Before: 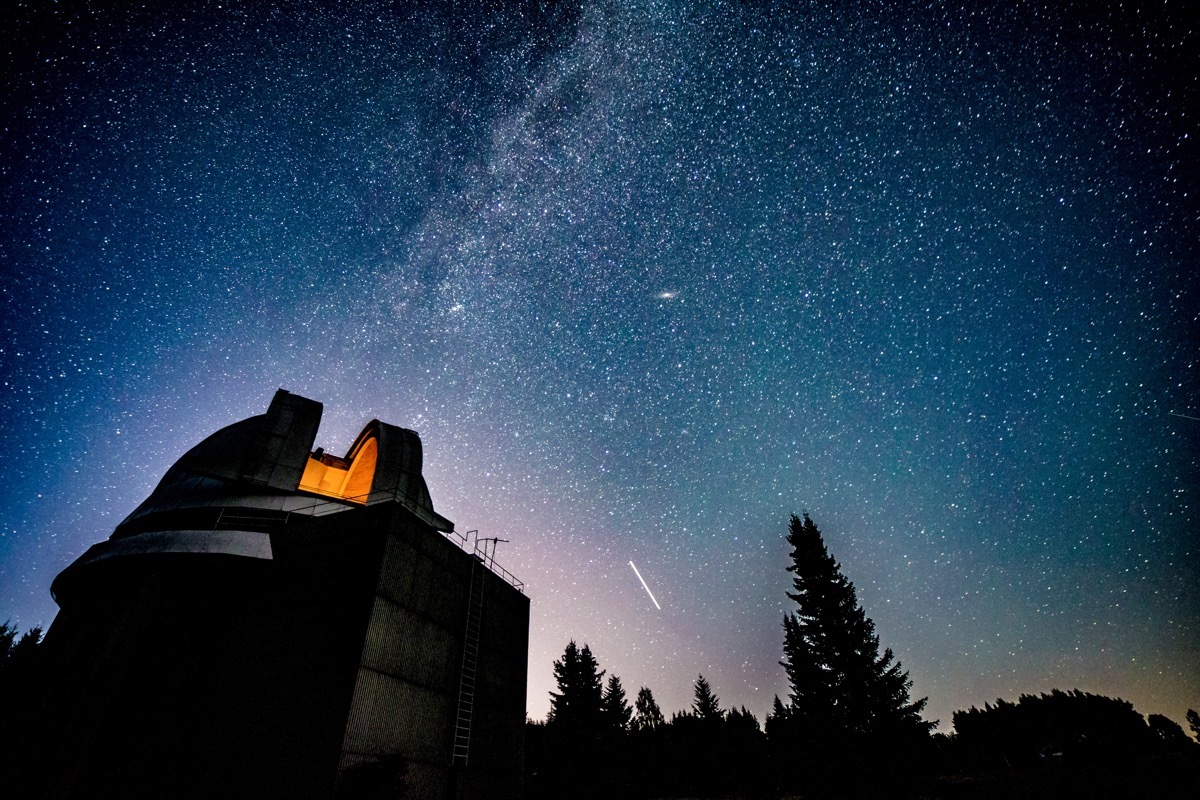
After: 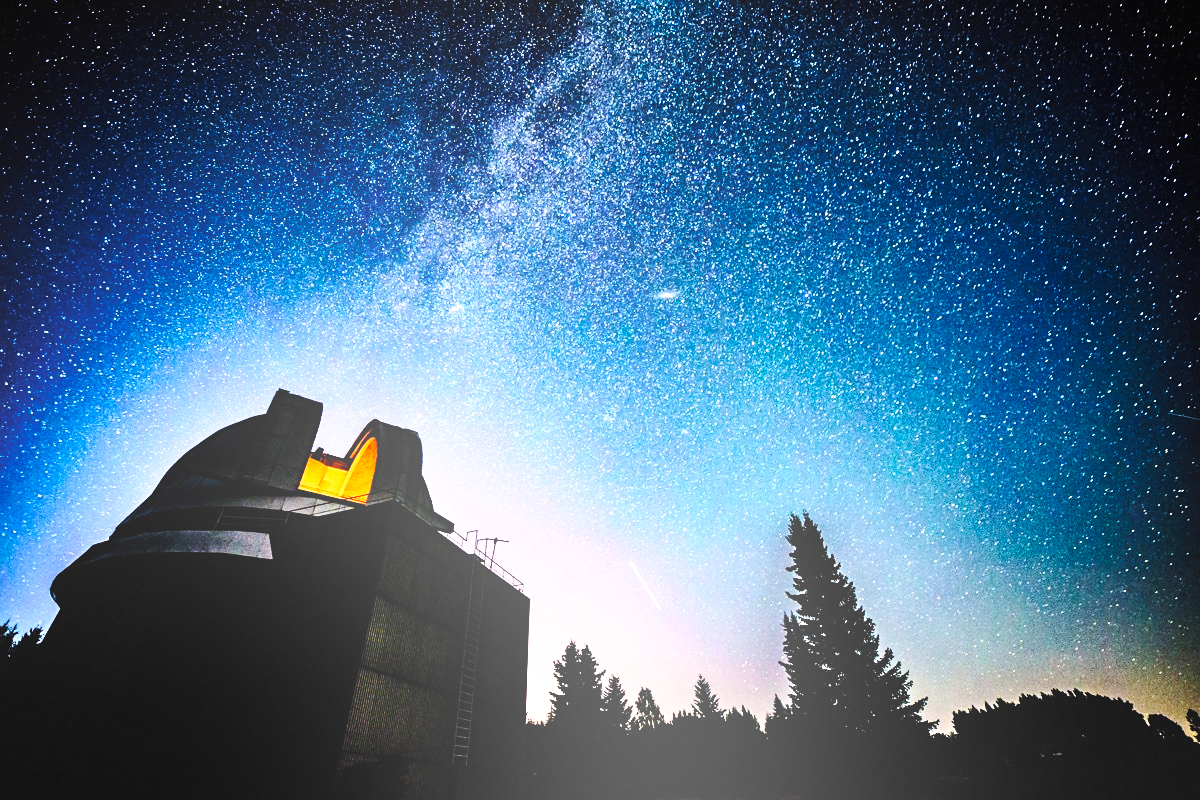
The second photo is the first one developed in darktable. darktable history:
sharpen: amount 0.2
bloom: size 38%, threshold 95%, strength 30%
tone equalizer: -8 EV -0.75 EV, -7 EV -0.7 EV, -6 EV -0.6 EV, -5 EV -0.4 EV, -3 EV 0.4 EV, -2 EV 0.6 EV, -1 EV 0.7 EV, +0 EV 0.75 EV, edges refinement/feathering 500, mask exposure compensation -1.57 EV, preserve details no
base curve: curves: ch0 [(0, 0) (0.028, 0.03) (0.121, 0.232) (0.46, 0.748) (0.859, 0.968) (1, 1)], preserve colors none
contrast brightness saturation: contrast 0.2, brightness 0.16, saturation 0.22
